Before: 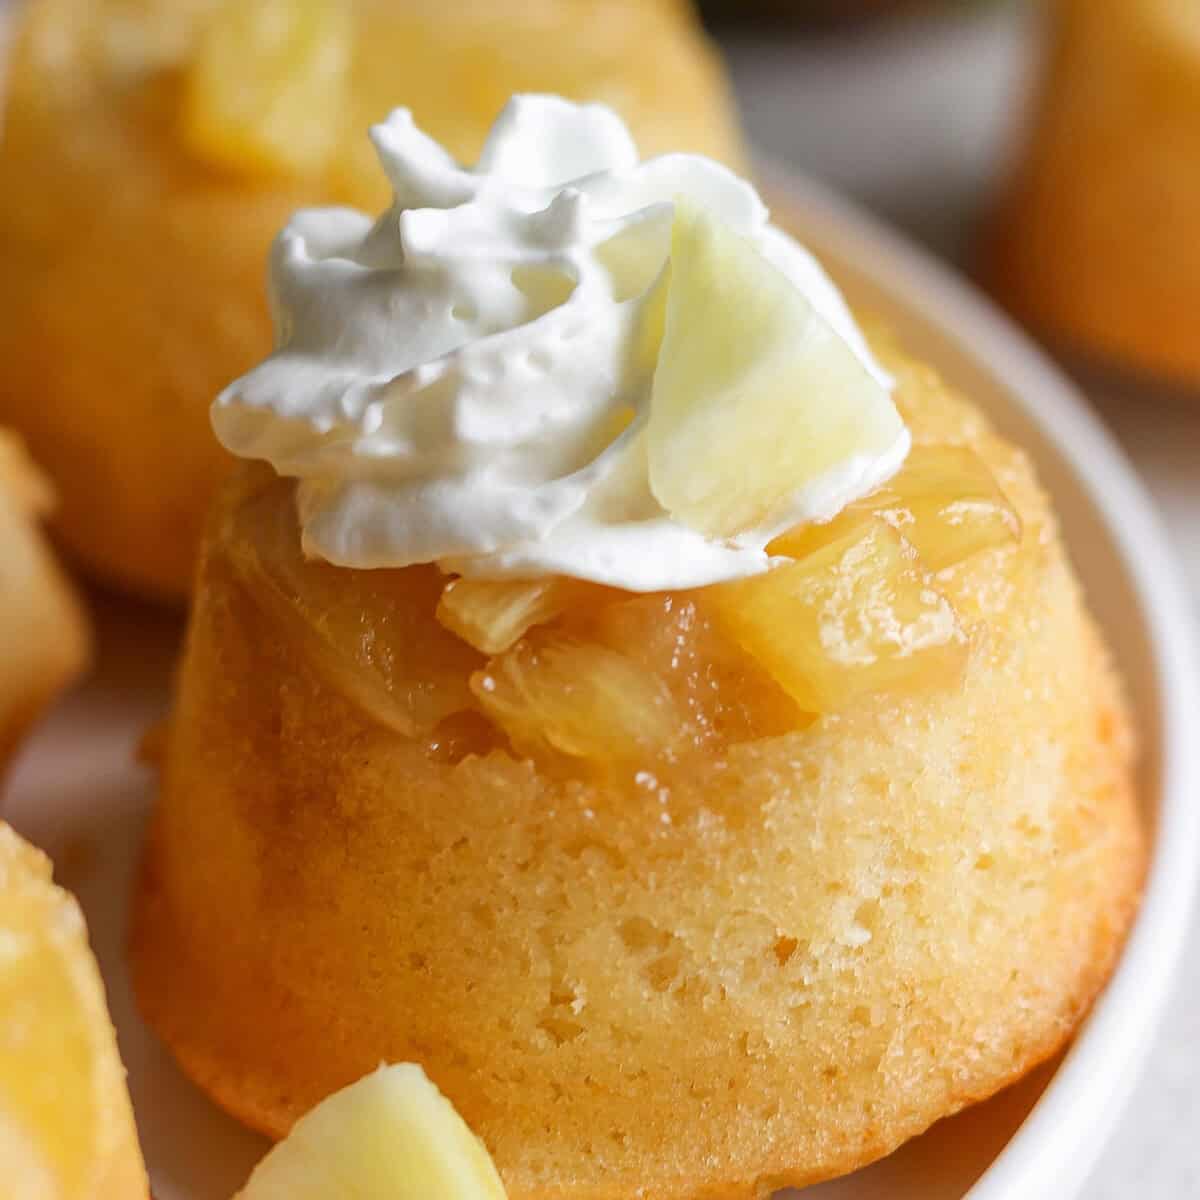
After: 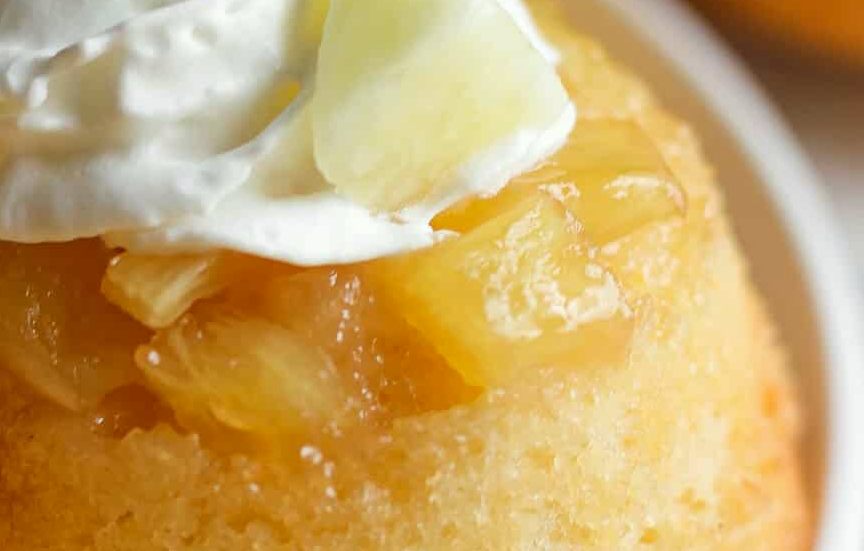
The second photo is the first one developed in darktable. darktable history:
crop and rotate: left 27.995%, top 27.228%, bottom 26.789%
color correction: highlights a* -2.6, highlights b* 2.61
